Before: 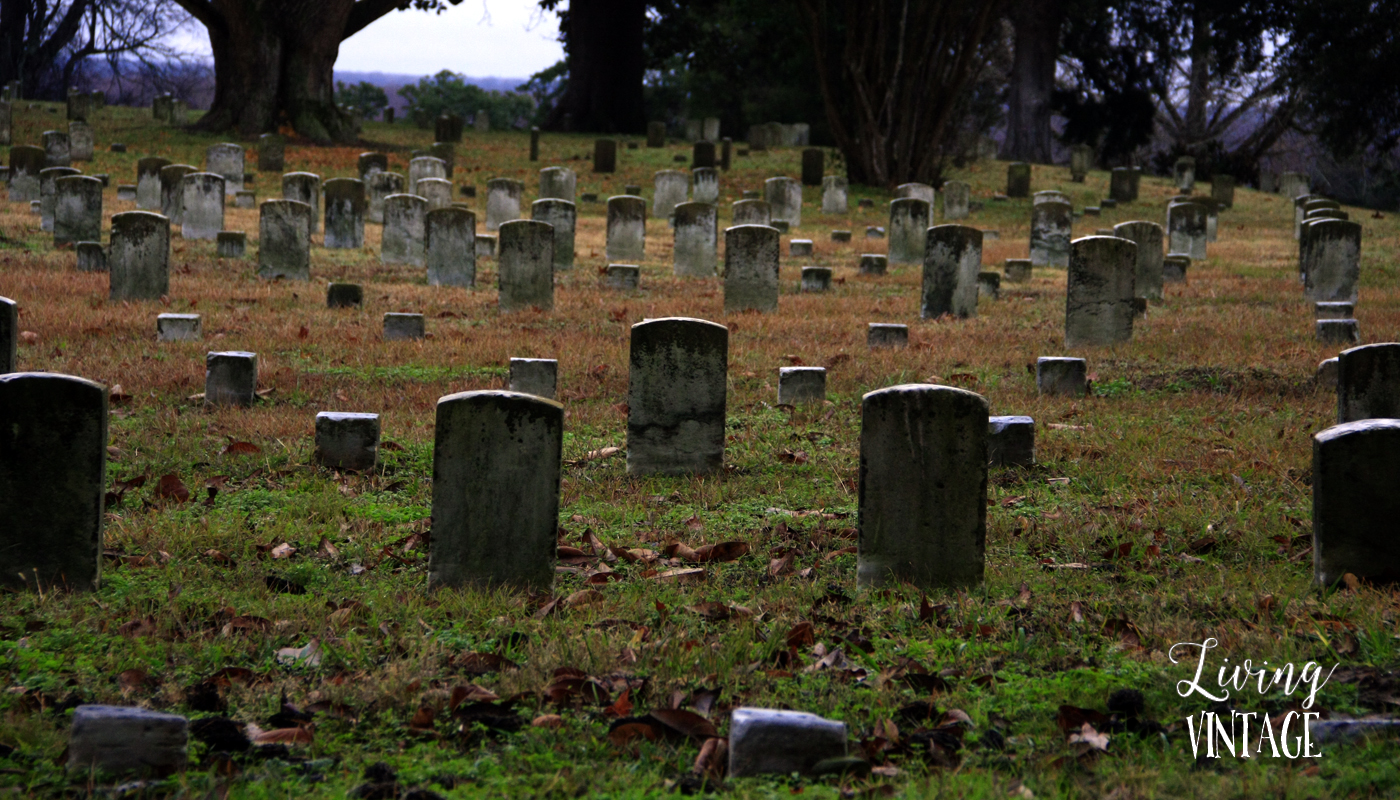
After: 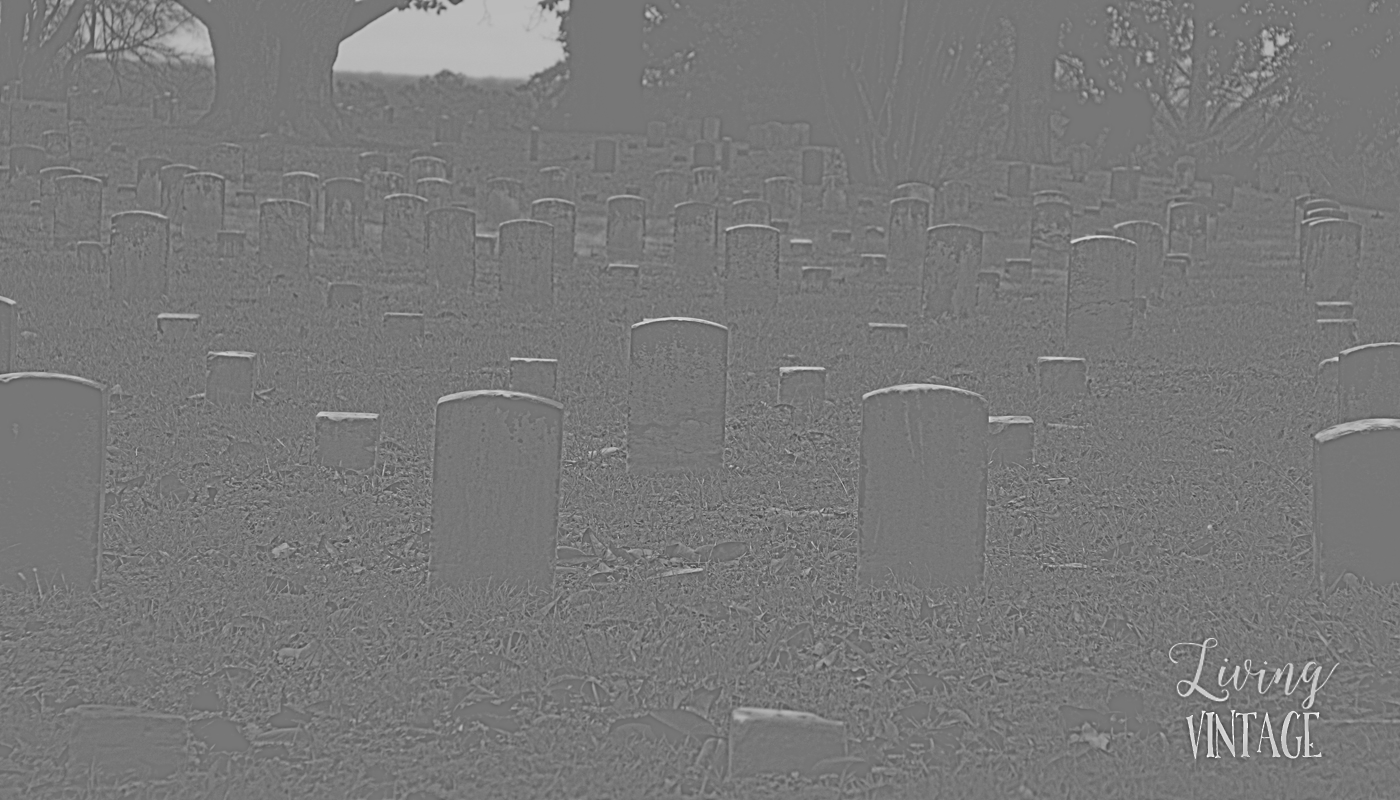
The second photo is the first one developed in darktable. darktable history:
shadows and highlights: on, module defaults
exposure: exposure 2.25 EV, compensate highlight preservation false
highpass: sharpness 9.84%, contrast boost 9.94%
